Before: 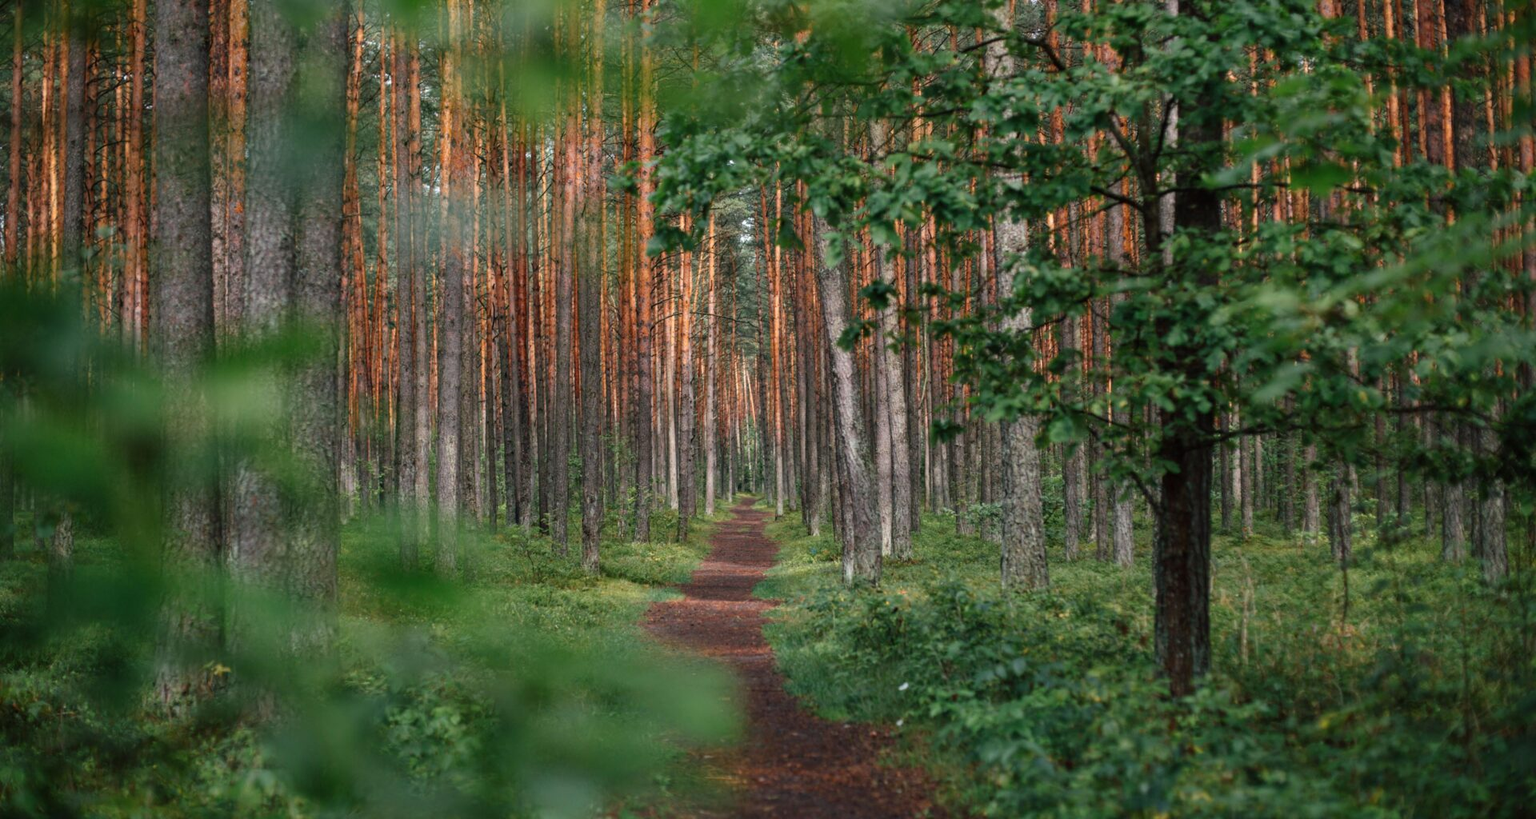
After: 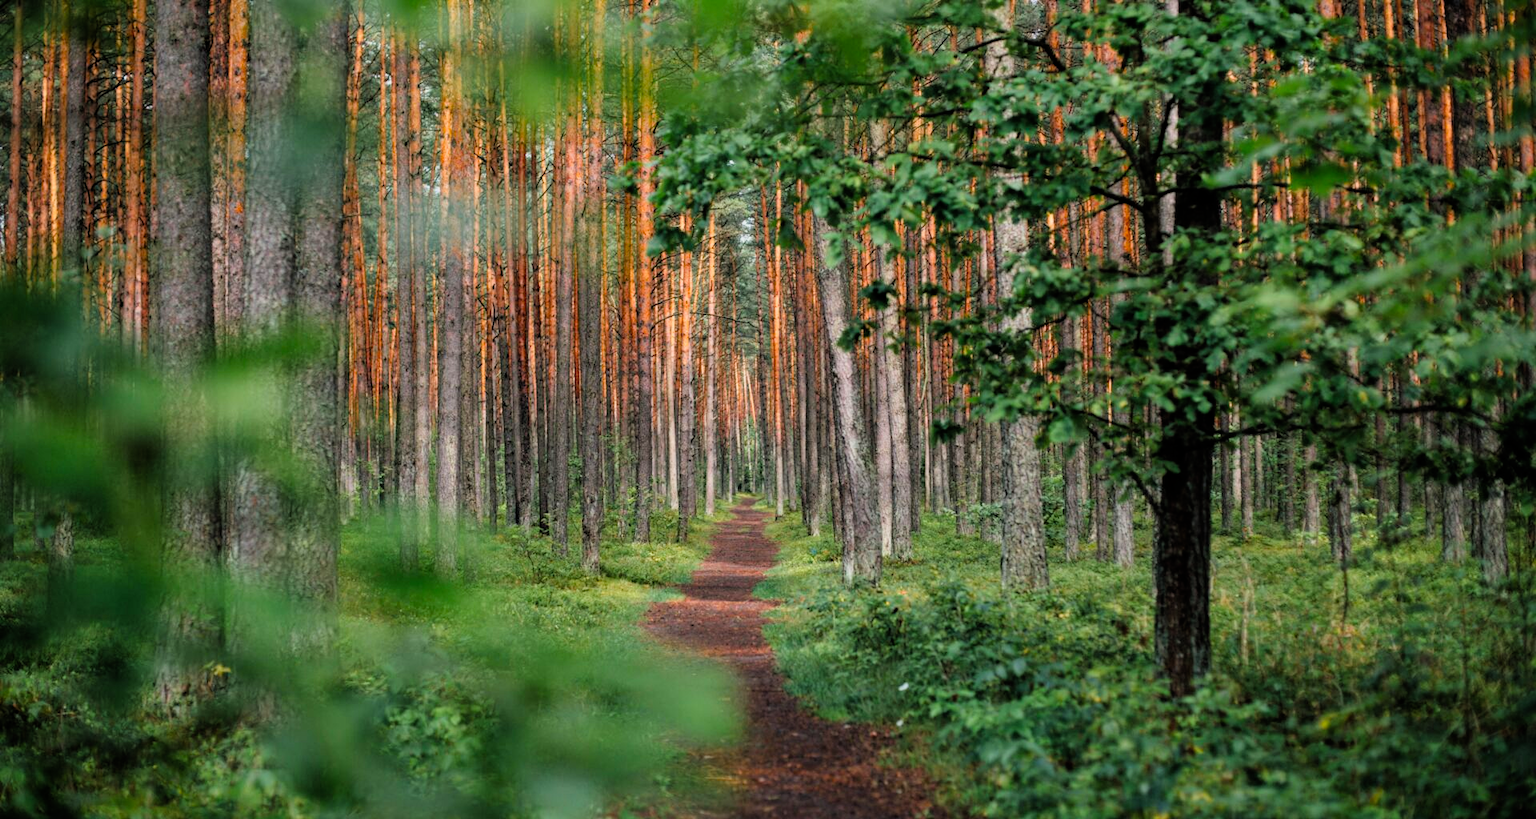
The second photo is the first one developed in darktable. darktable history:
exposure: black level correction -0.001, exposure 0.543 EV, compensate exposure bias true, compensate highlight preservation false
filmic rgb: black relative exposure -7.7 EV, white relative exposure 4.42 EV, threshold 5.98 EV, target black luminance 0%, hardness 3.75, latitude 50.73%, contrast 1.07, highlights saturation mix 9.24%, shadows ↔ highlights balance -0.261%, preserve chrominance RGB euclidean norm, color science v5 (2021), contrast in shadows safe, contrast in highlights safe, enable highlight reconstruction true
